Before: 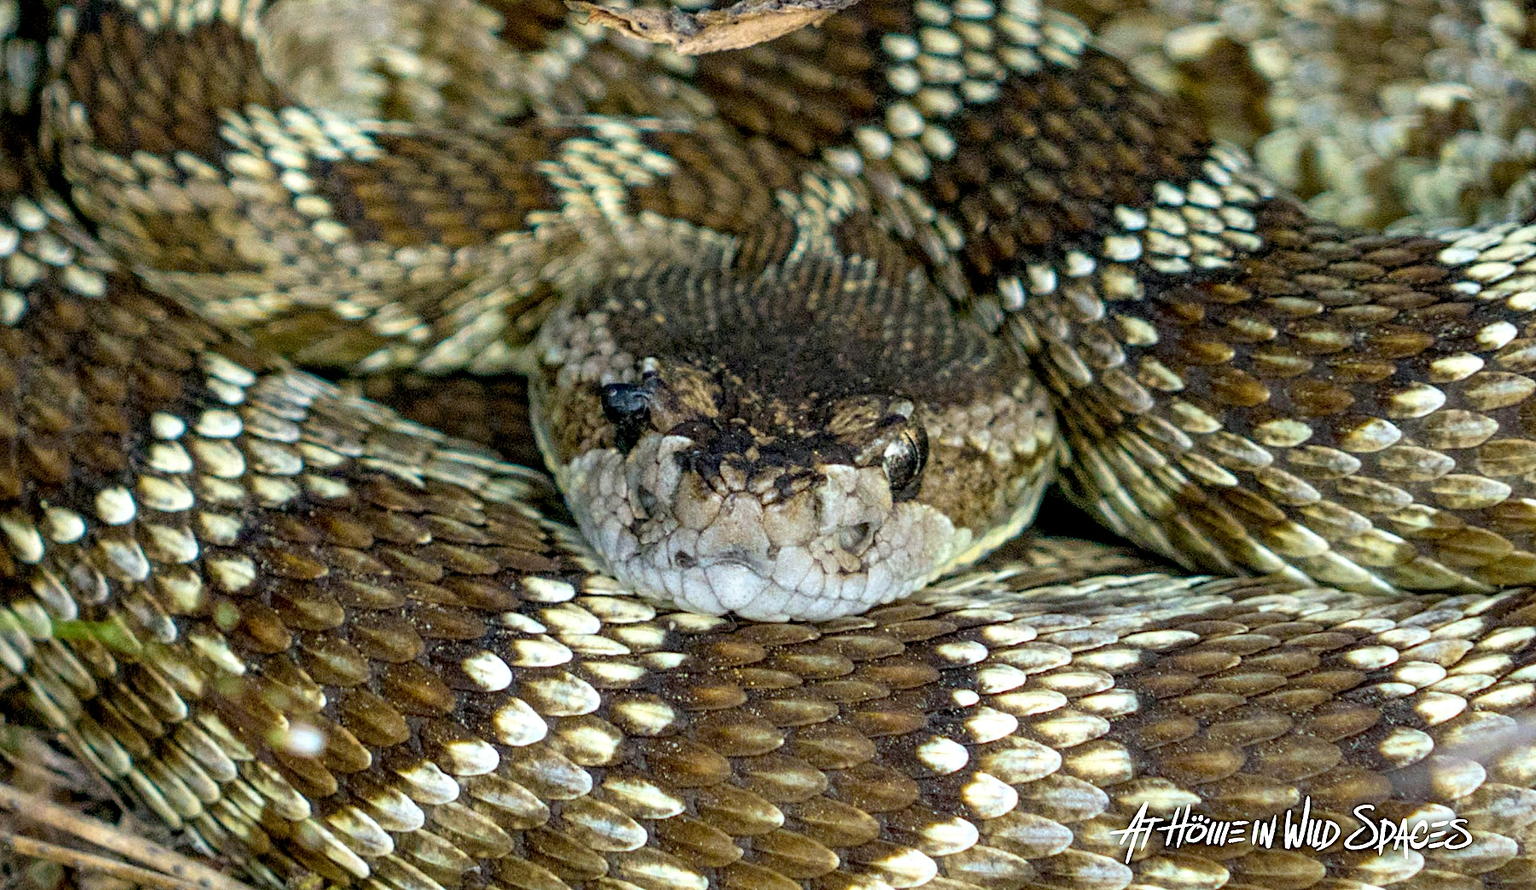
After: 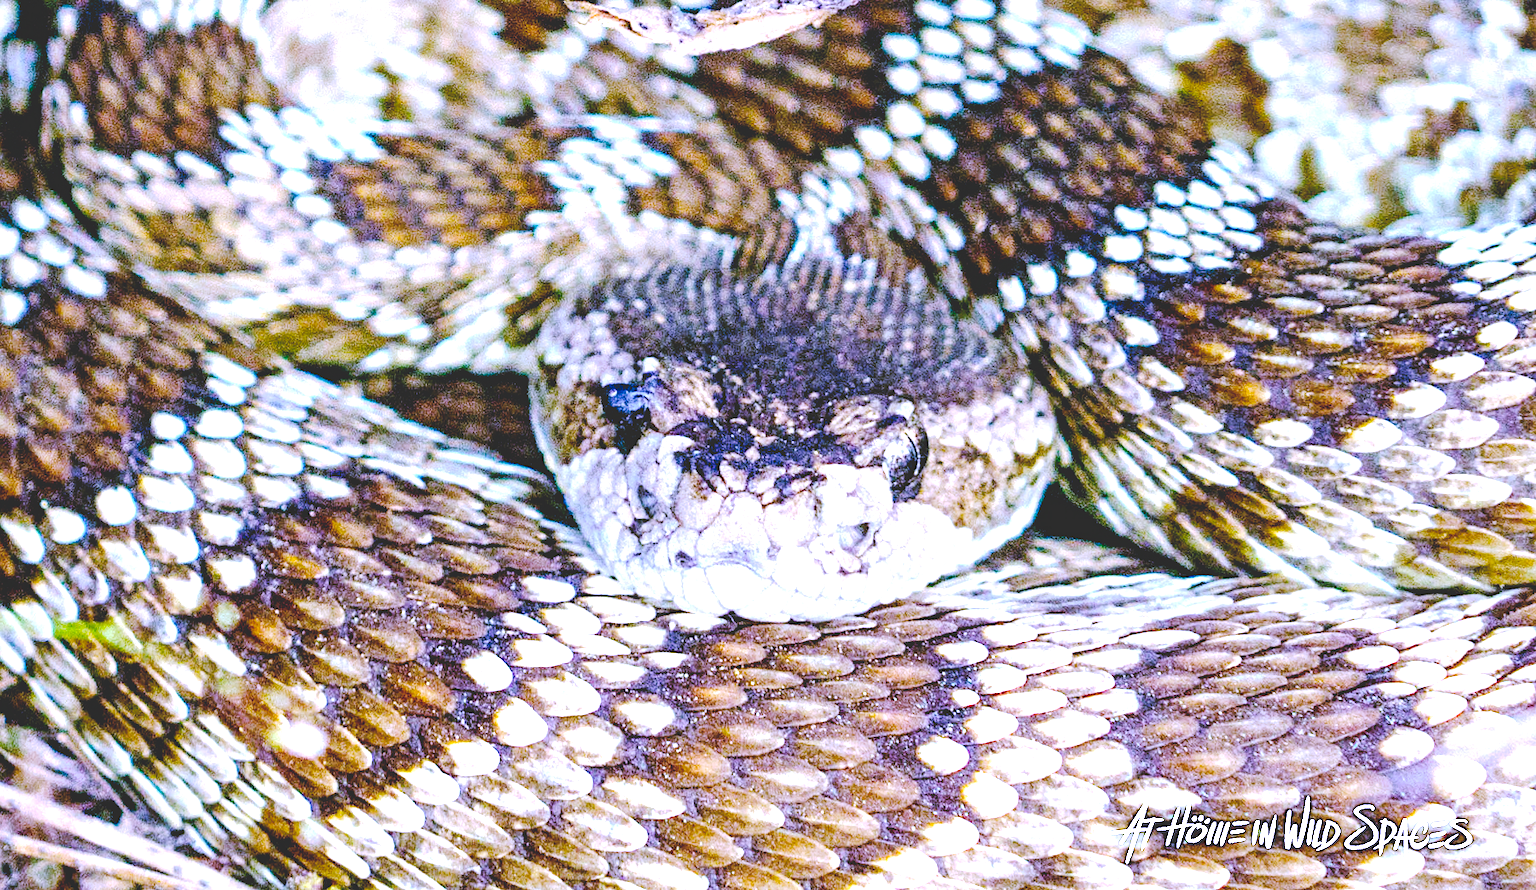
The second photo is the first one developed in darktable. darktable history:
white balance: red 0.98, blue 1.61
exposure: black level correction 0, exposure 1.45 EV, compensate exposure bias true, compensate highlight preservation false
tone curve: curves: ch0 [(0, 0) (0.003, 0.178) (0.011, 0.177) (0.025, 0.177) (0.044, 0.178) (0.069, 0.178) (0.1, 0.18) (0.136, 0.183) (0.177, 0.199) (0.224, 0.227) (0.277, 0.278) (0.335, 0.357) (0.399, 0.449) (0.468, 0.546) (0.543, 0.65) (0.623, 0.724) (0.709, 0.804) (0.801, 0.868) (0.898, 0.921) (1, 1)], preserve colors none
